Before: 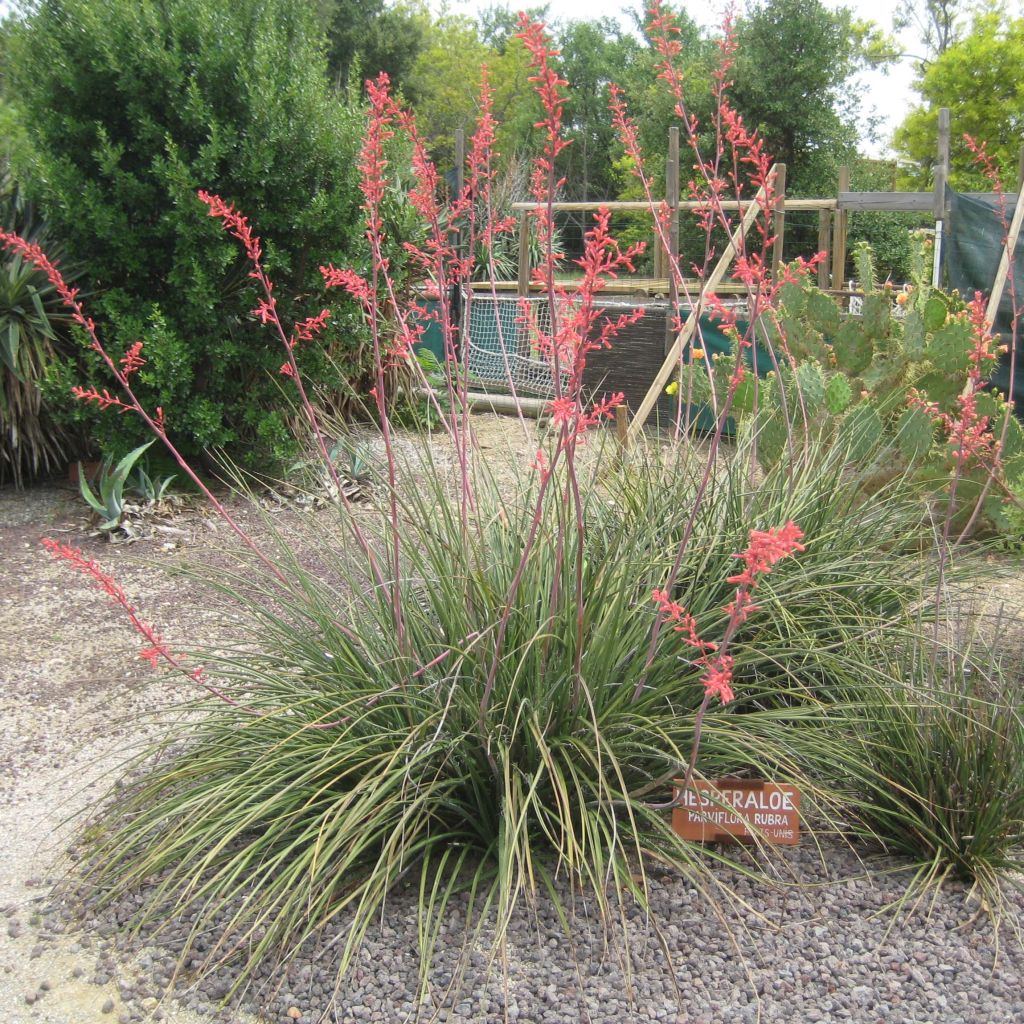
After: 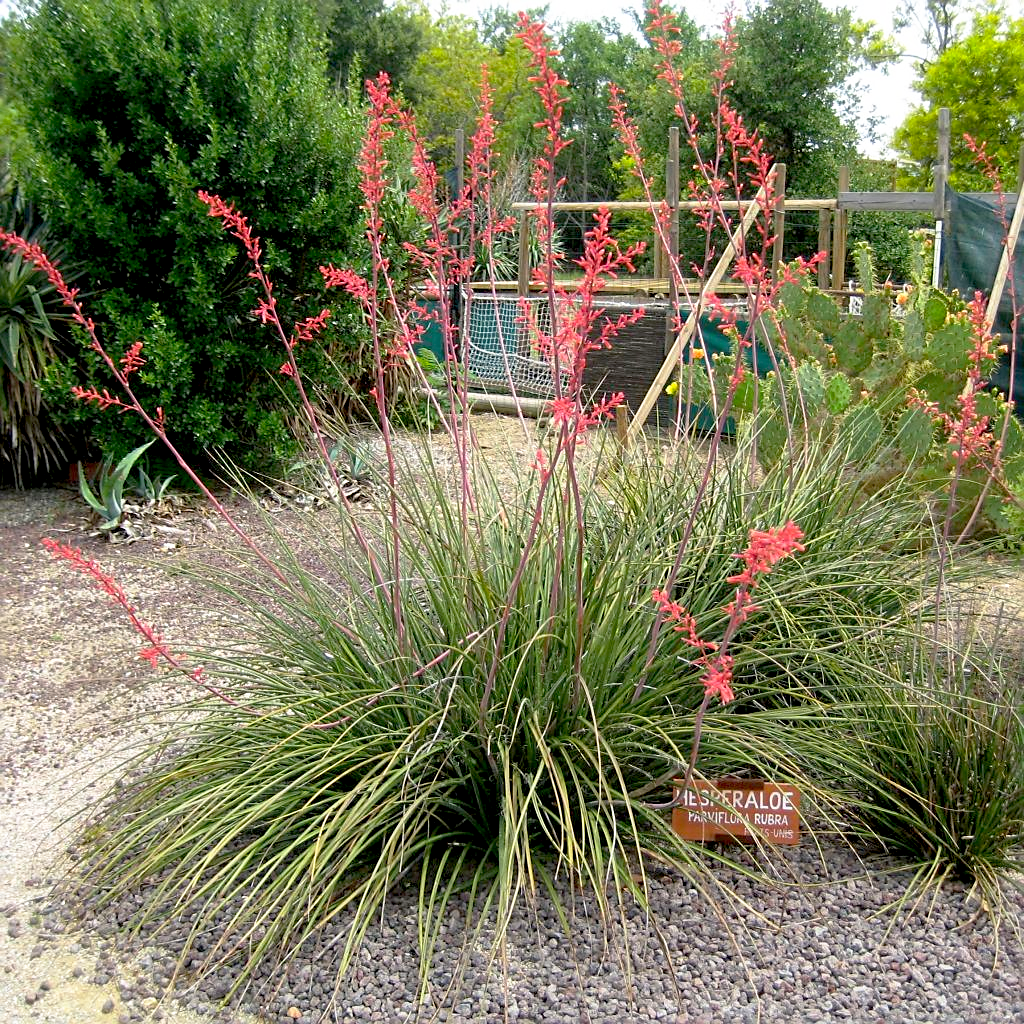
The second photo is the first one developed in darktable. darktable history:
sharpen: on, module defaults
base curve: curves: ch0 [(0.017, 0) (0.425, 0.441) (0.844, 0.933) (1, 1)], preserve colors none
color balance rgb: shadows lift › chroma 1.046%, shadows lift › hue 241.15°, global offset › luminance -0.491%, perceptual saturation grading › global saturation 19.77%
